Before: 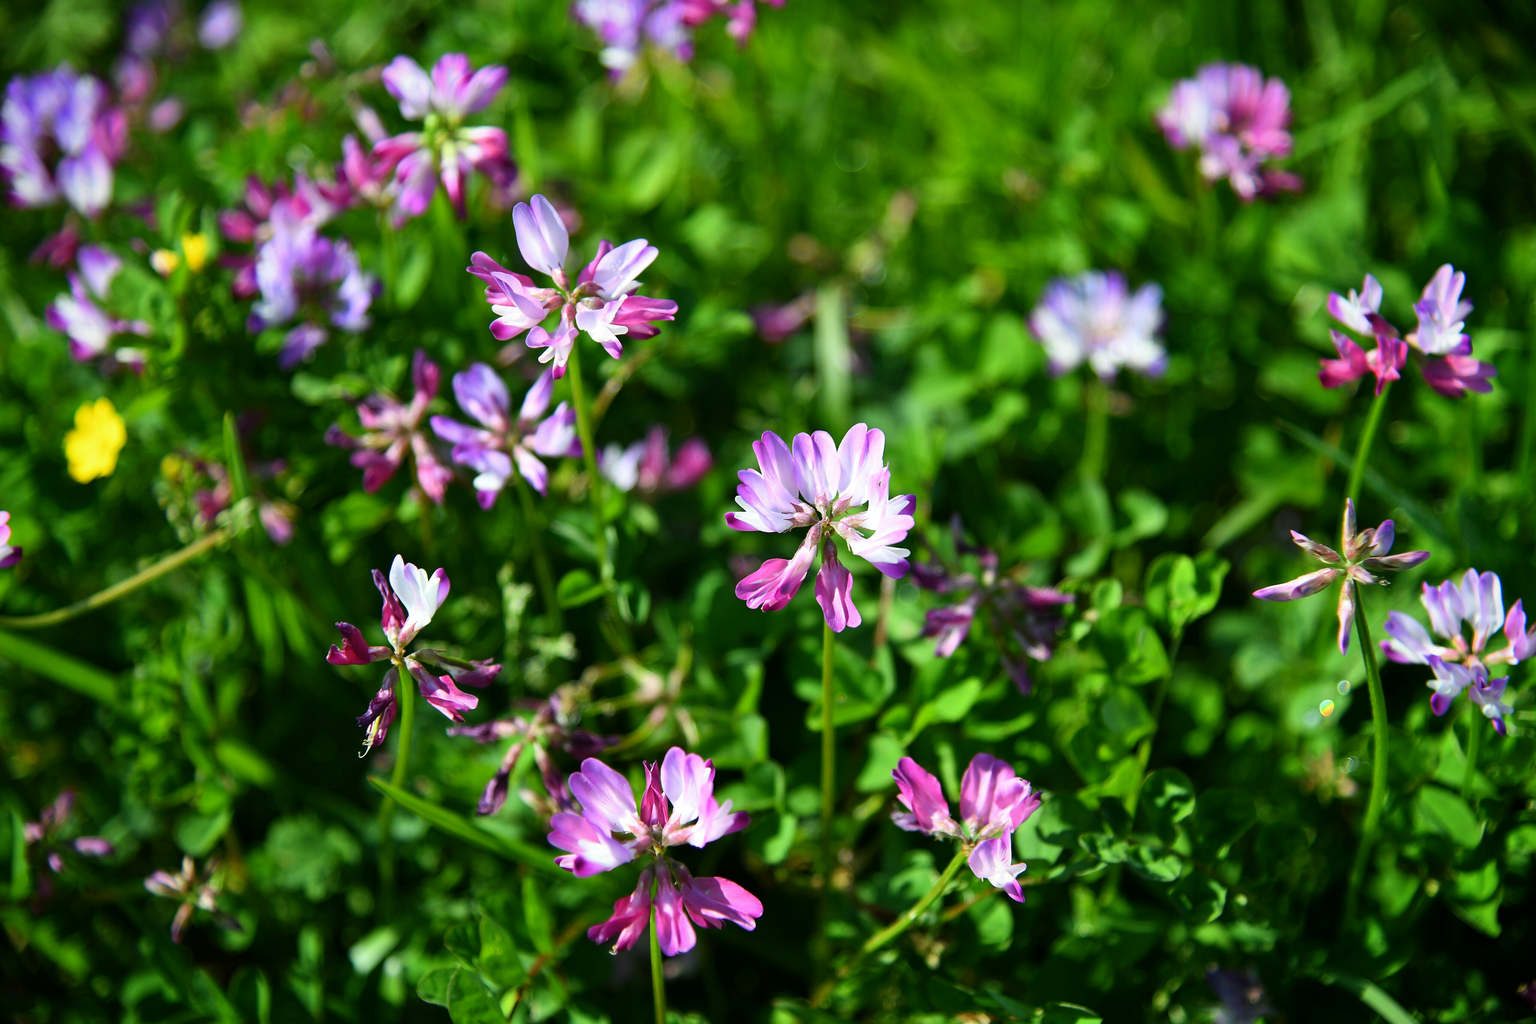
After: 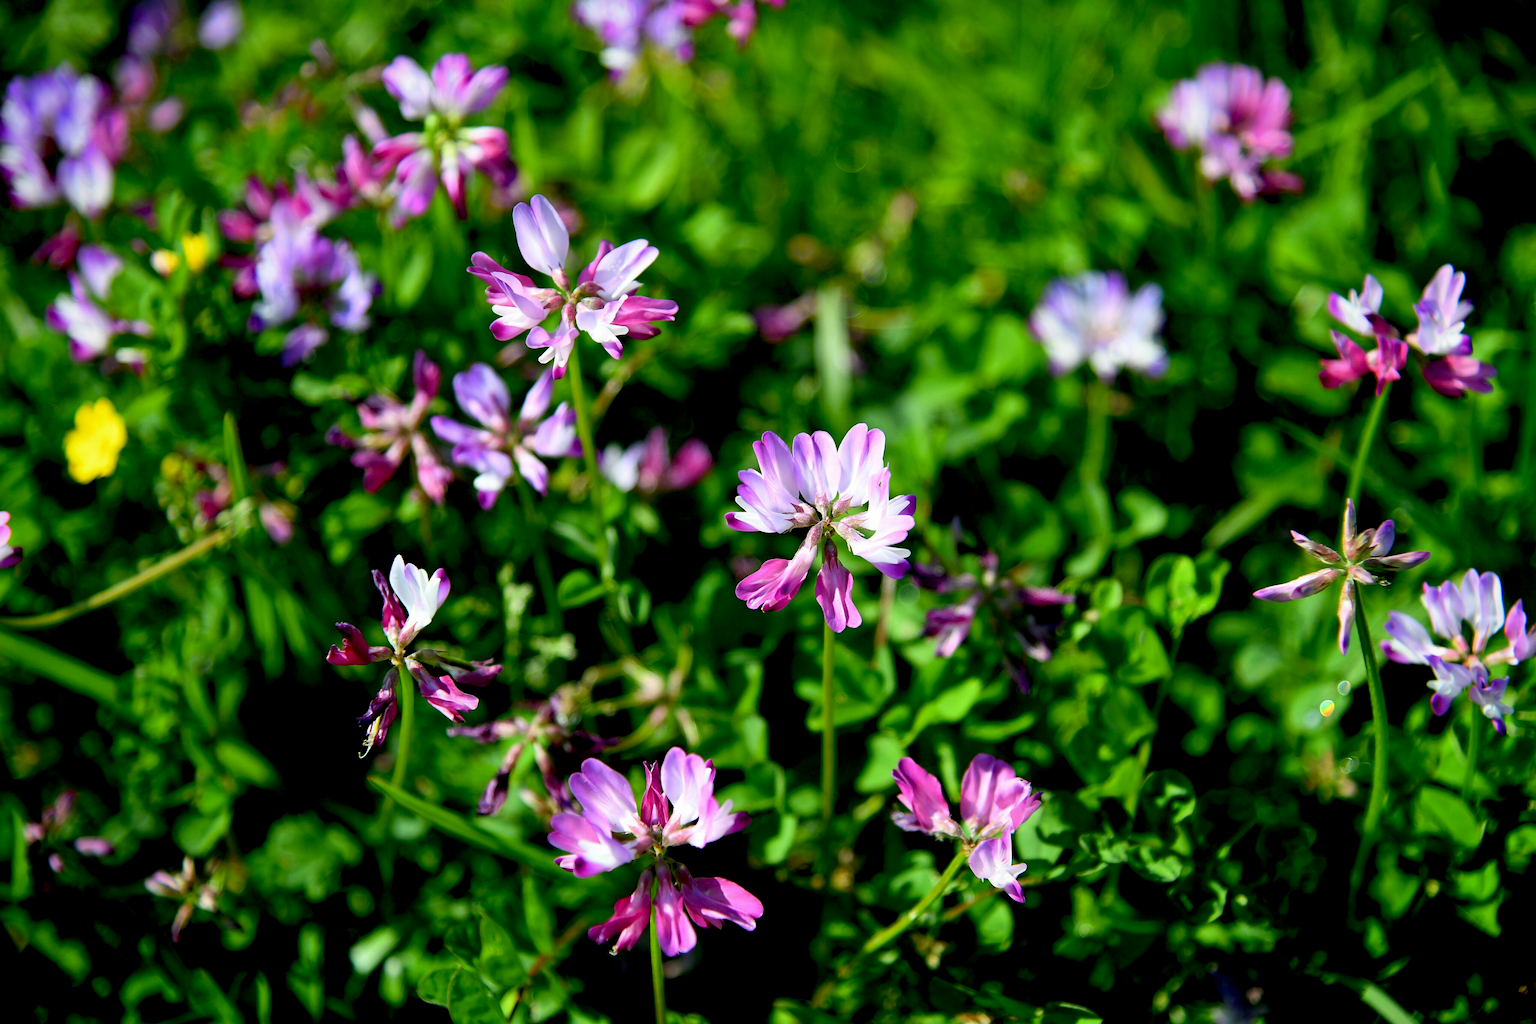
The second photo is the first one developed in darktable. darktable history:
exposure: black level correction 0.016, exposure -0.008 EV, compensate exposure bias true, compensate highlight preservation false
